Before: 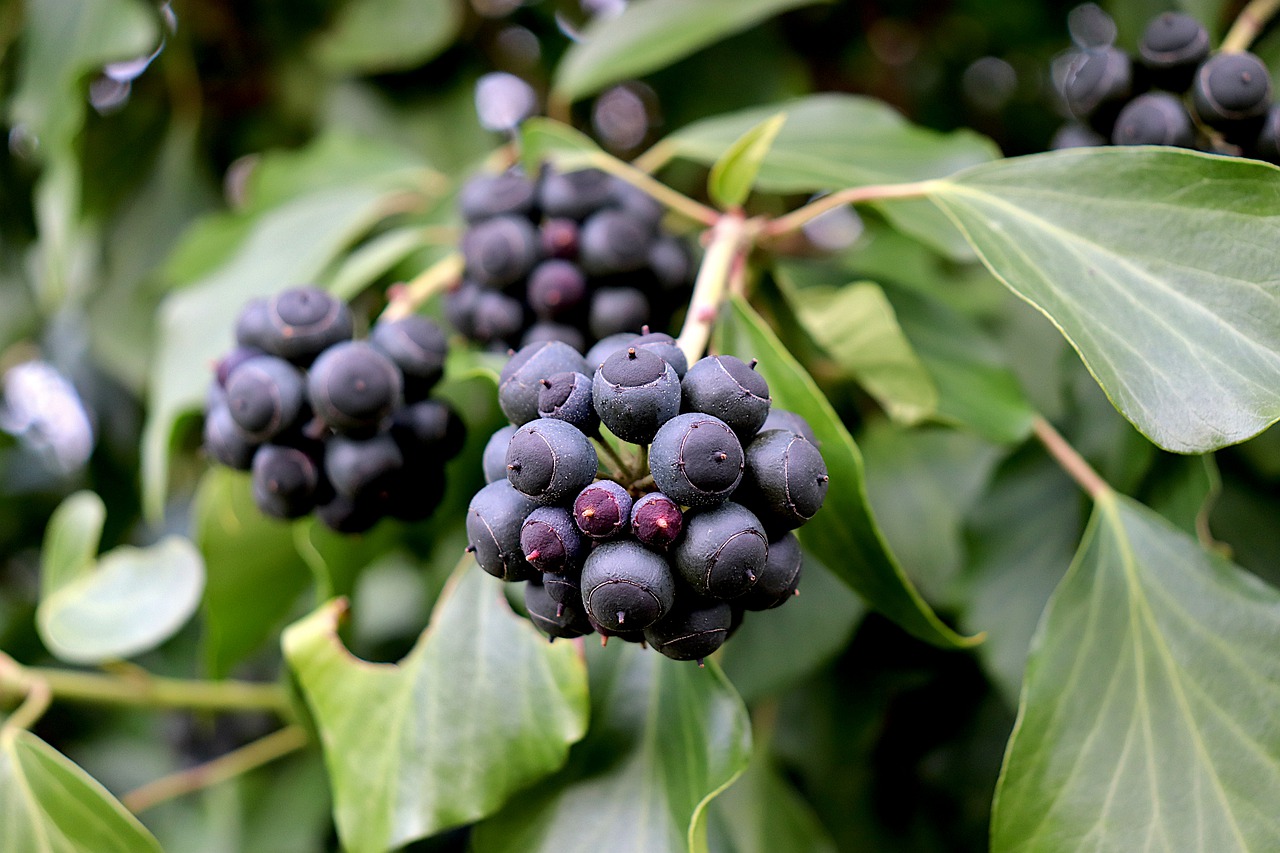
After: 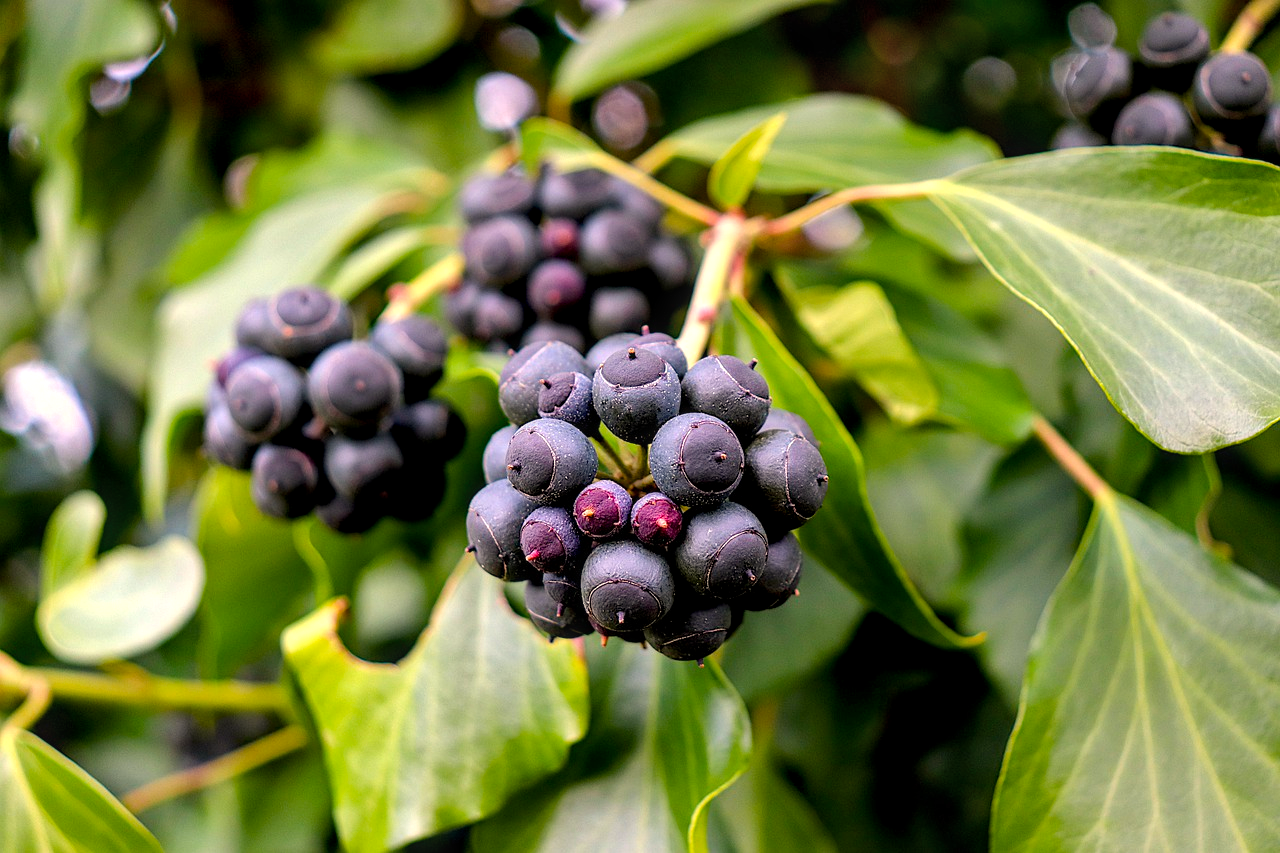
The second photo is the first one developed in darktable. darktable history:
exposure: exposure 0.2 EV, compensate highlight preservation false
white balance: red 1.045, blue 0.932
contrast brightness saturation: saturation -0.05
local contrast: on, module defaults
color balance rgb: linear chroma grading › global chroma 15%, perceptual saturation grading › global saturation 30%
